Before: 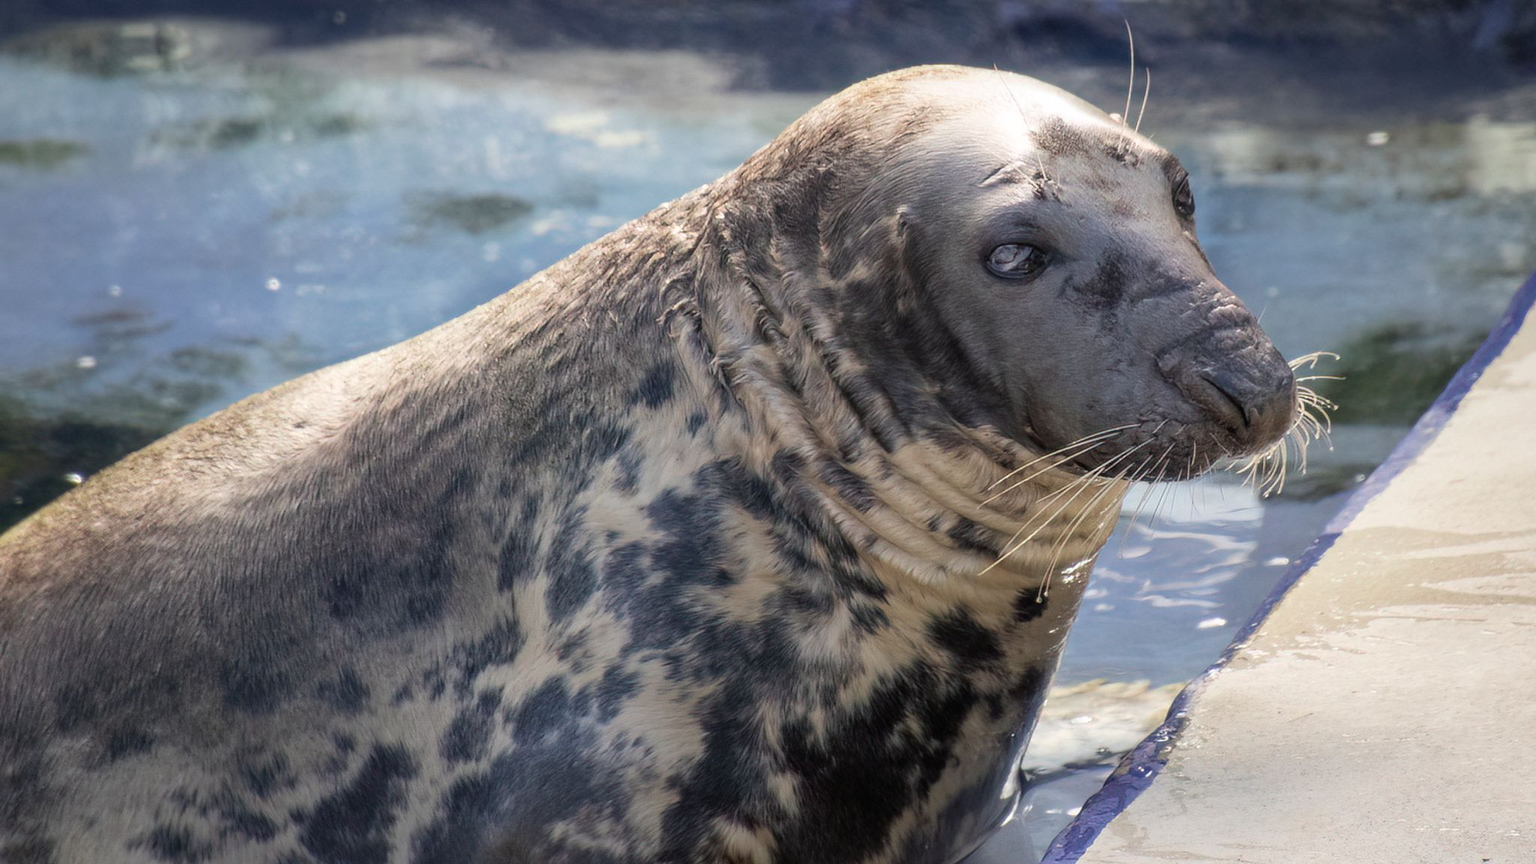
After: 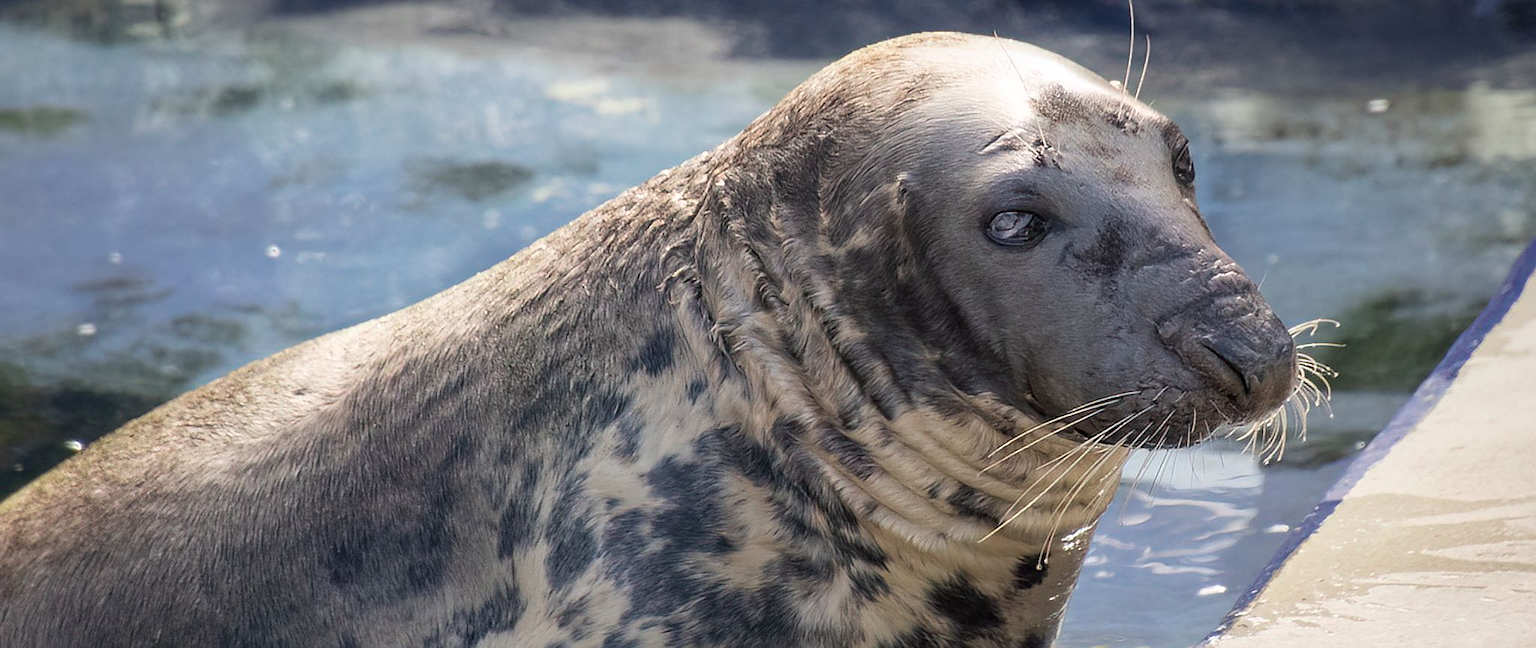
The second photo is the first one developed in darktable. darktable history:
crop: top 3.857%, bottom 21.132%
sharpen: on, module defaults
